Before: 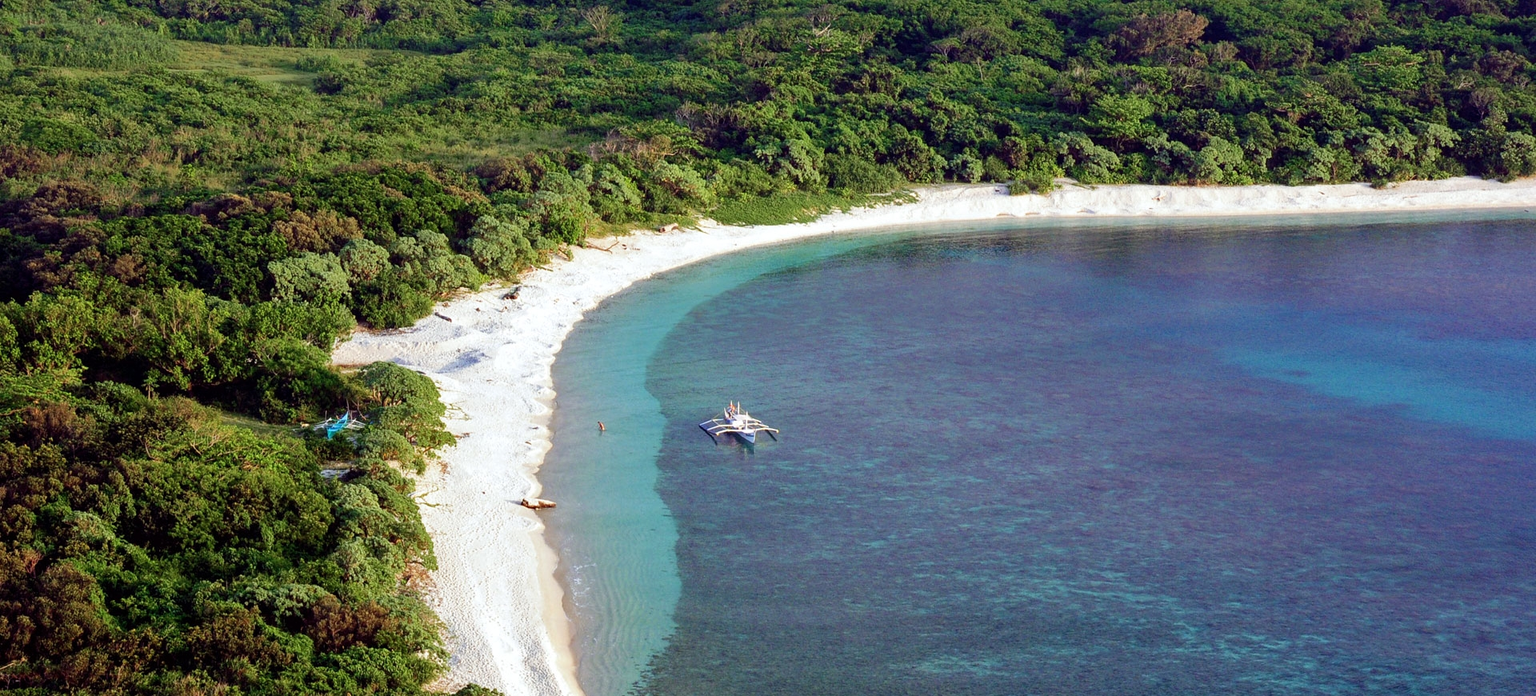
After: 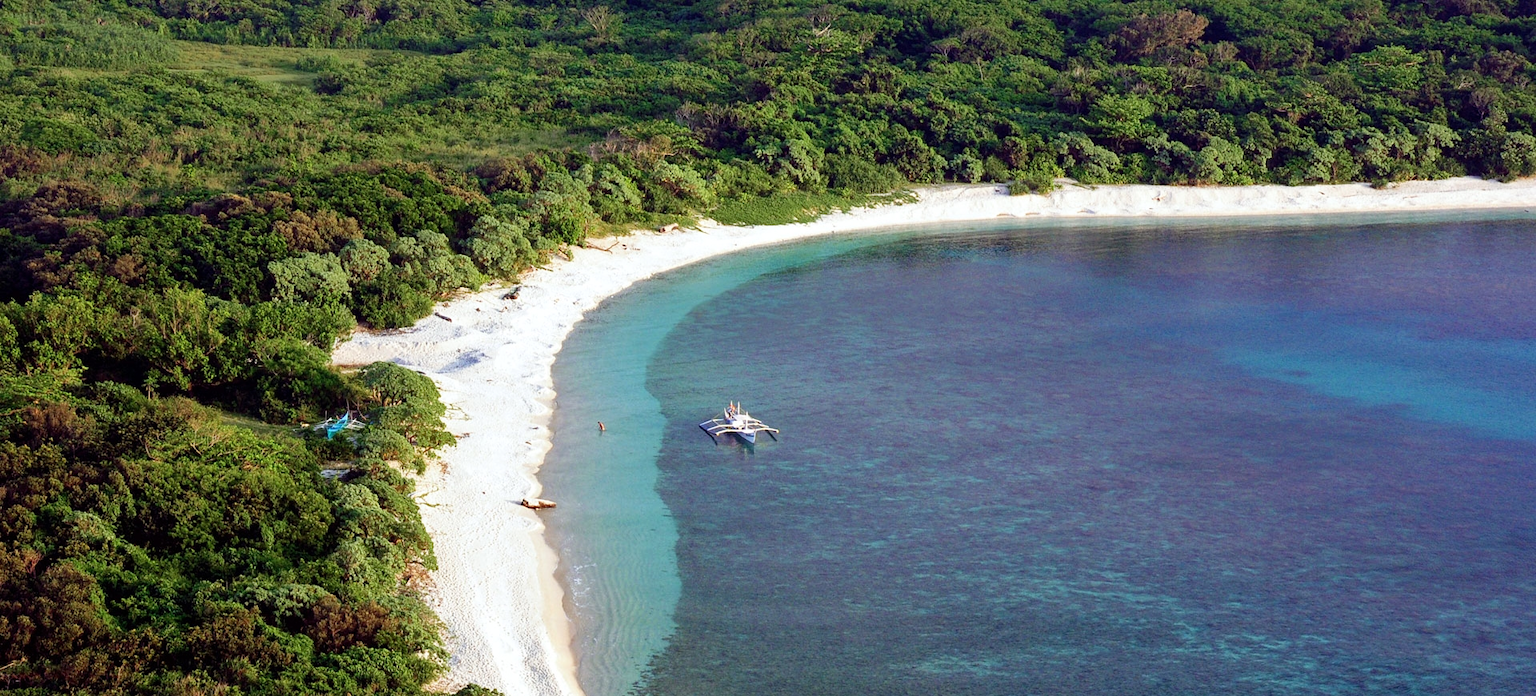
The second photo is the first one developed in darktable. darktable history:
shadows and highlights: shadows -1.48, highlights 40.9
